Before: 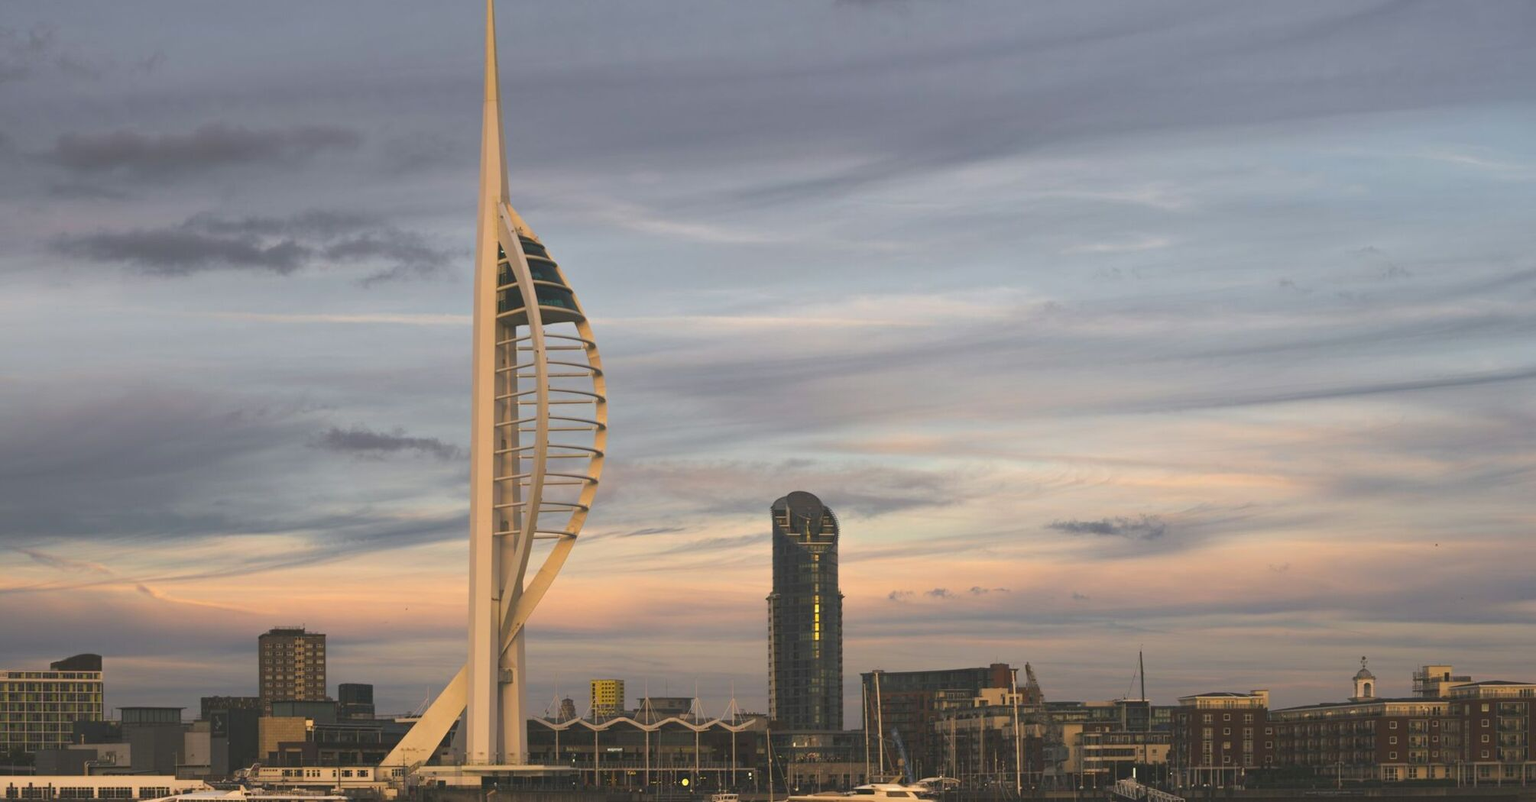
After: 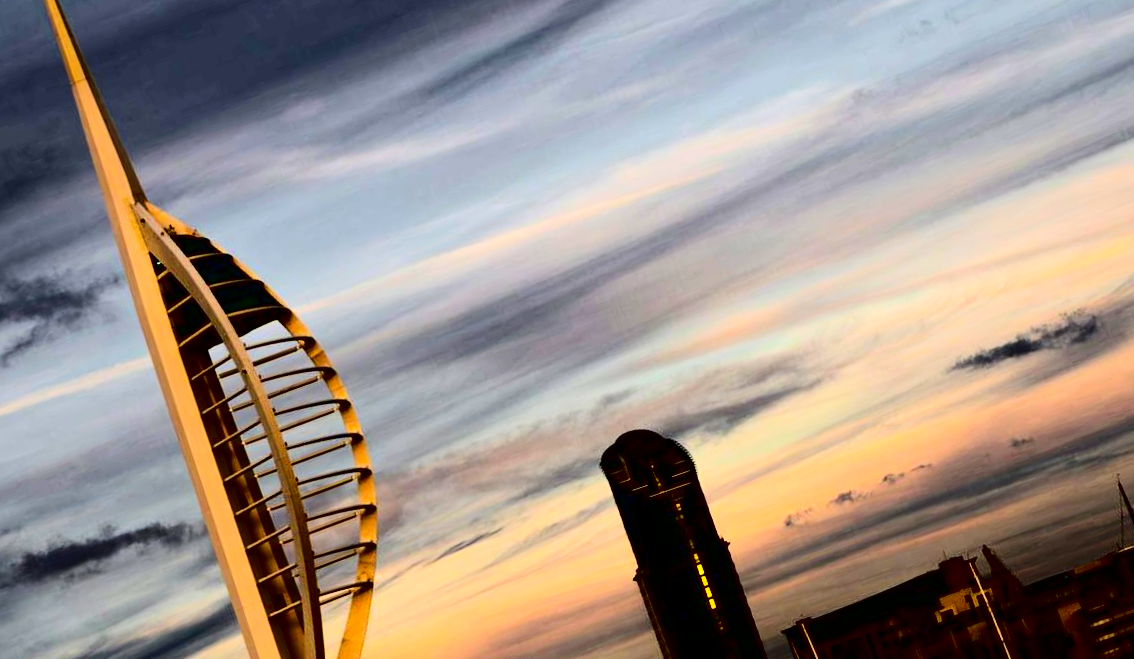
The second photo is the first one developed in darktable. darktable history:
contrast brightness saturation: contrast 0.767, brightness -0.994, saturation 1
crop and rotate: angle 19.16°, left 6.937%, right 4.261%, bottom 1.145%
